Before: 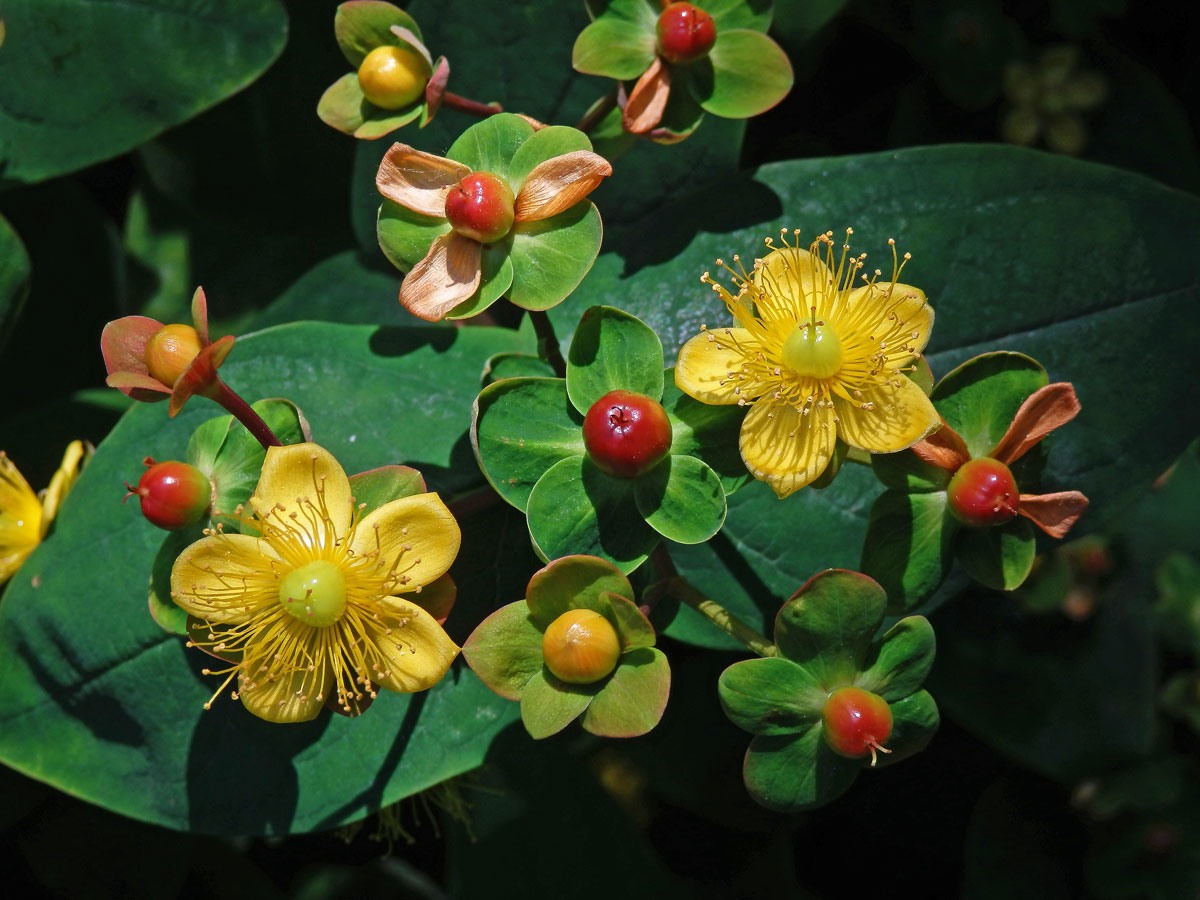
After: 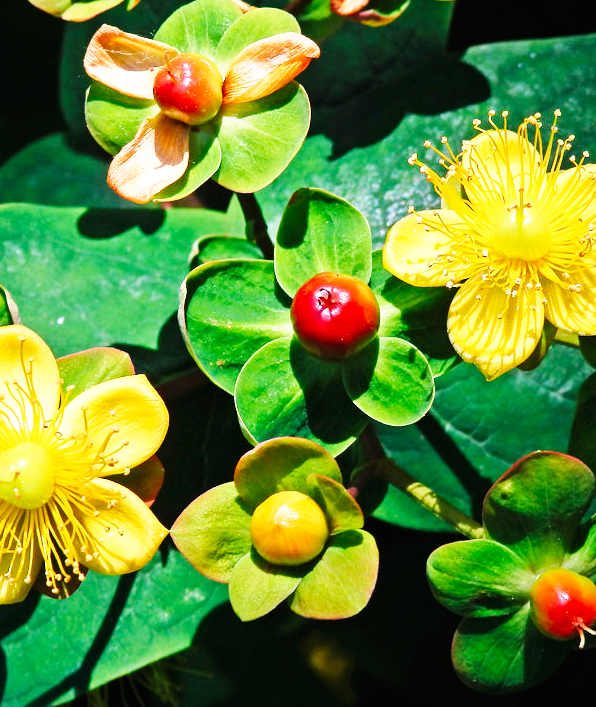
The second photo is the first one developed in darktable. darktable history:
tone equalizer: edges refinement/feathering 500, mask exposure compensation -1.57 EV, preserve details no
base curve: curves: ch0 [(0, 0) (0.007, 0.004) (0.027, 0.03) (0.046, 0.07) (0.207, 0.54) (0.442, 0.872) (0.673, 0.972) (1, 1)], preserve colors none
exposure: exposure 0.172 EV, compensate highlight preservation false
crop and rotate: angle 0.019°, left 24.351%, top 13.197%, right 25.923%, bottom 8.141%
